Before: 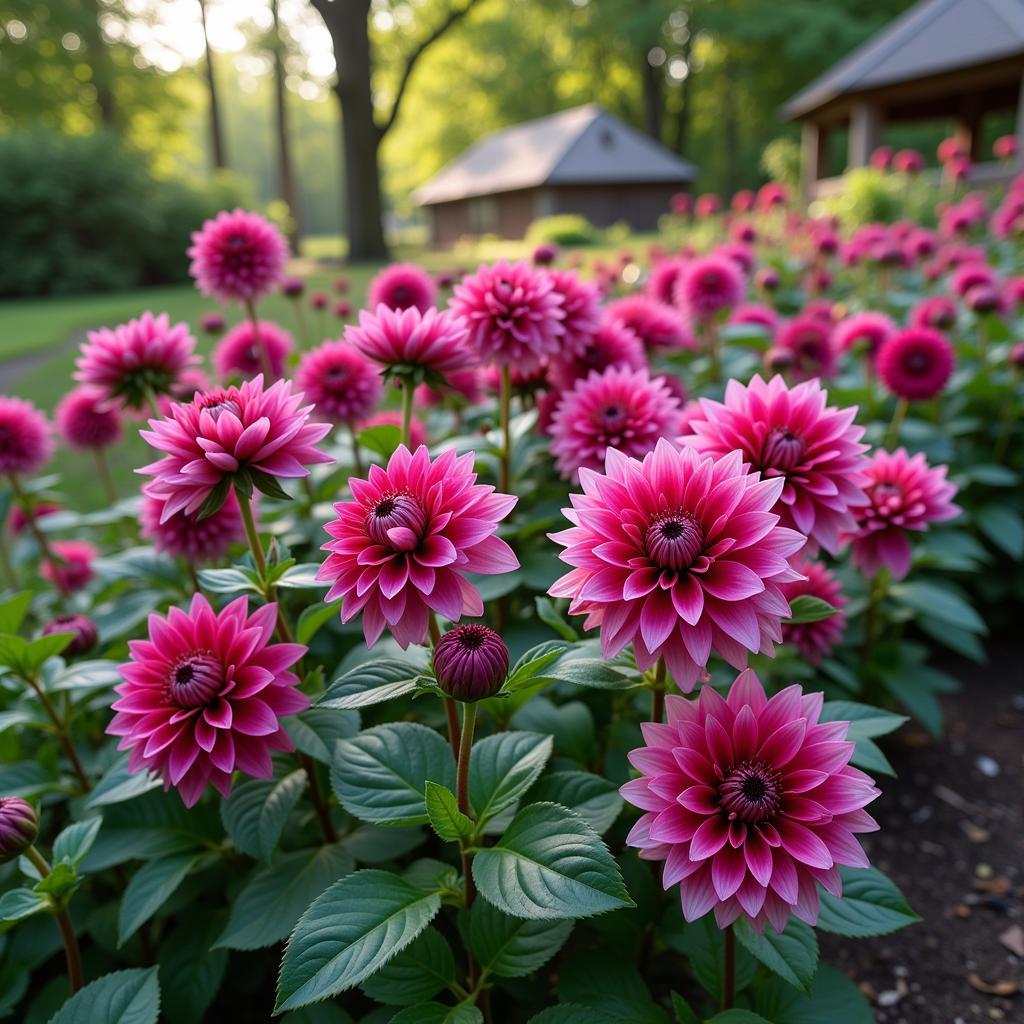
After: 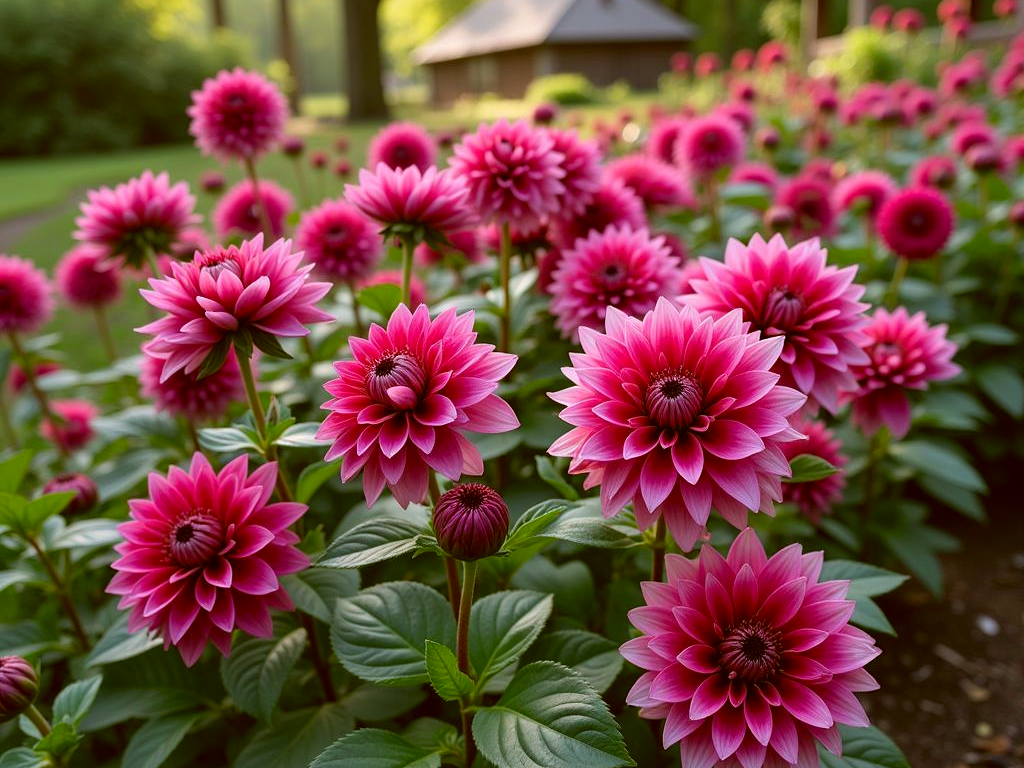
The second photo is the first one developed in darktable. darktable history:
color correction: highlights a* -0.482, highlights b* 0.161, shadows a* 4.66, shadows b* 20.72
crop: top 13.819%, bottom 11.169%
